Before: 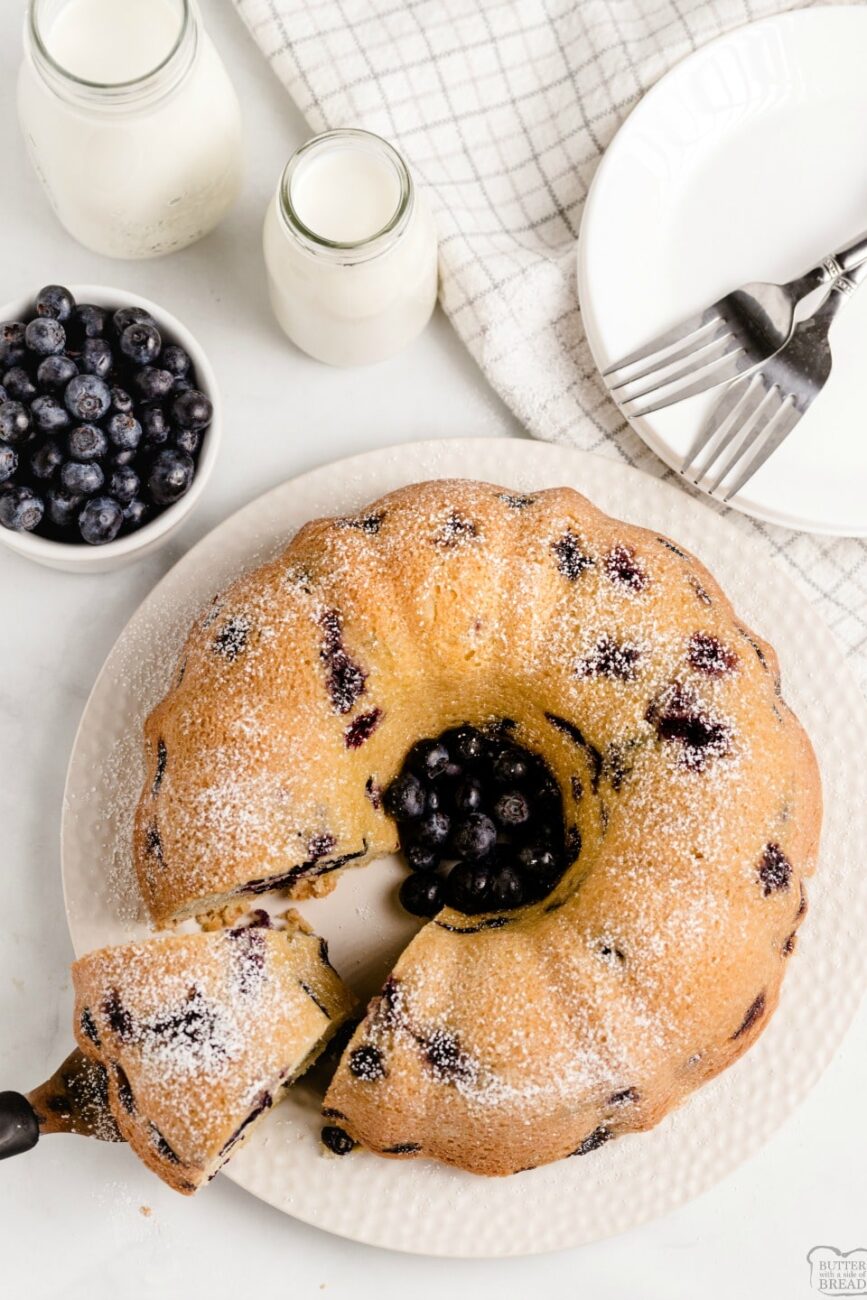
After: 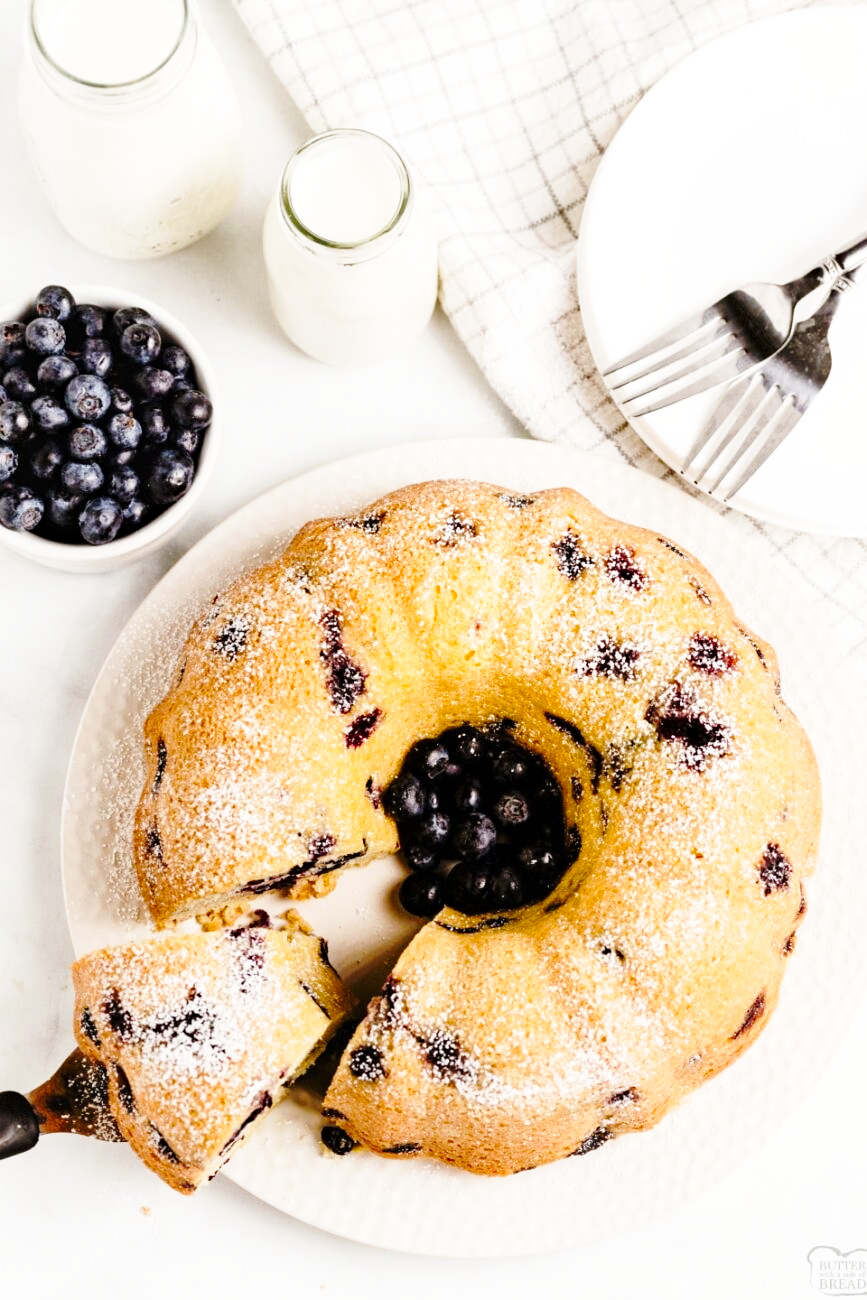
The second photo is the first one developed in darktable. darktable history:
base curve: curves: ch0 [(0, 0) (0.036, 0.037) (0.121, 0.228) (0.46, 0.76) (0.859, 0.983) (1, 1)], preserve colors none
haze removal: compatibility mode true, adaptive false
